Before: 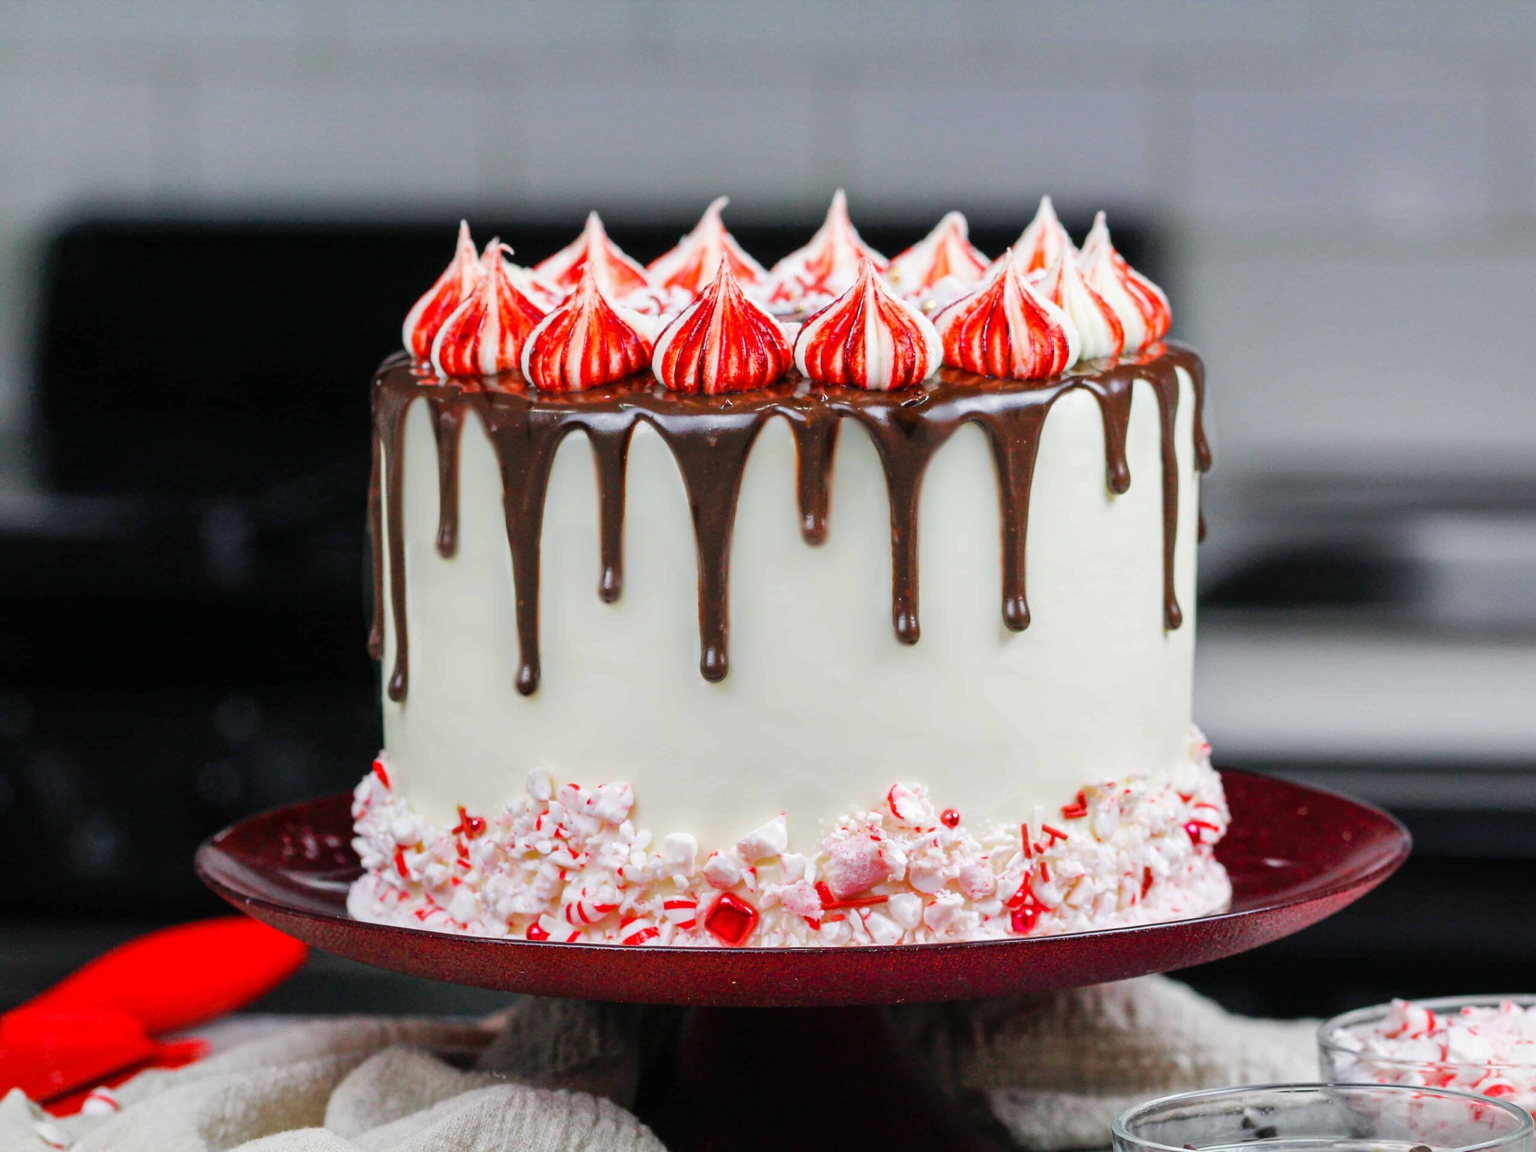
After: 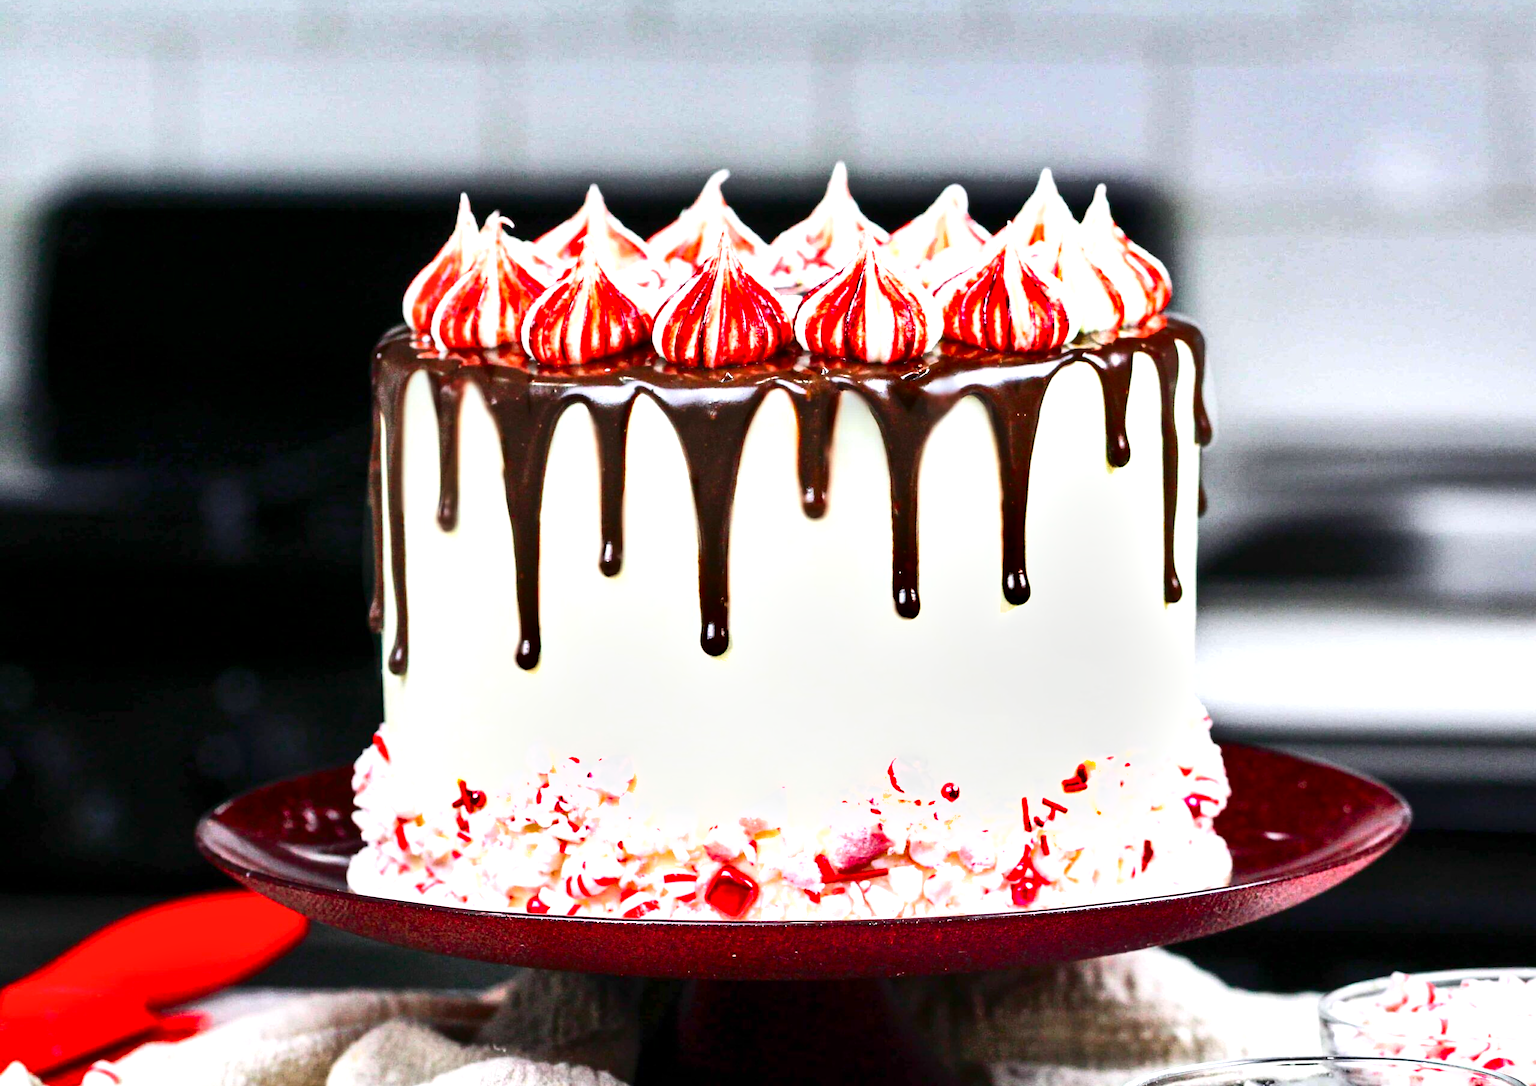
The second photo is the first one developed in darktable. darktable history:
shadows and highlights: shadows 6.6, soften with gaussian
crop and rotate: top 2.38%, bottom 3.264%
tone curve: curves: ch0 [(0, 0) (0.003, 0) (0.011, 0) (0.025, 0) (0.044, 0.006) (0.069, 0.024) (0.1, 0.038) (0.136, 0.052) (0.177, 0.08) (0.224, 0.112) (0.277, 0.145) (0.335, 0.206) (0.399, 0.284) (0.468, 0.372) (0.543, 0.477) (0.623, 0.593) (0.709, 0.717) (0.801, 0.815) (0.898, 0.92) (1, 1)], color space Lab, independent channels, preserve colors none
exposure: exposure 1.2 EV, compensate highlight preservation false
